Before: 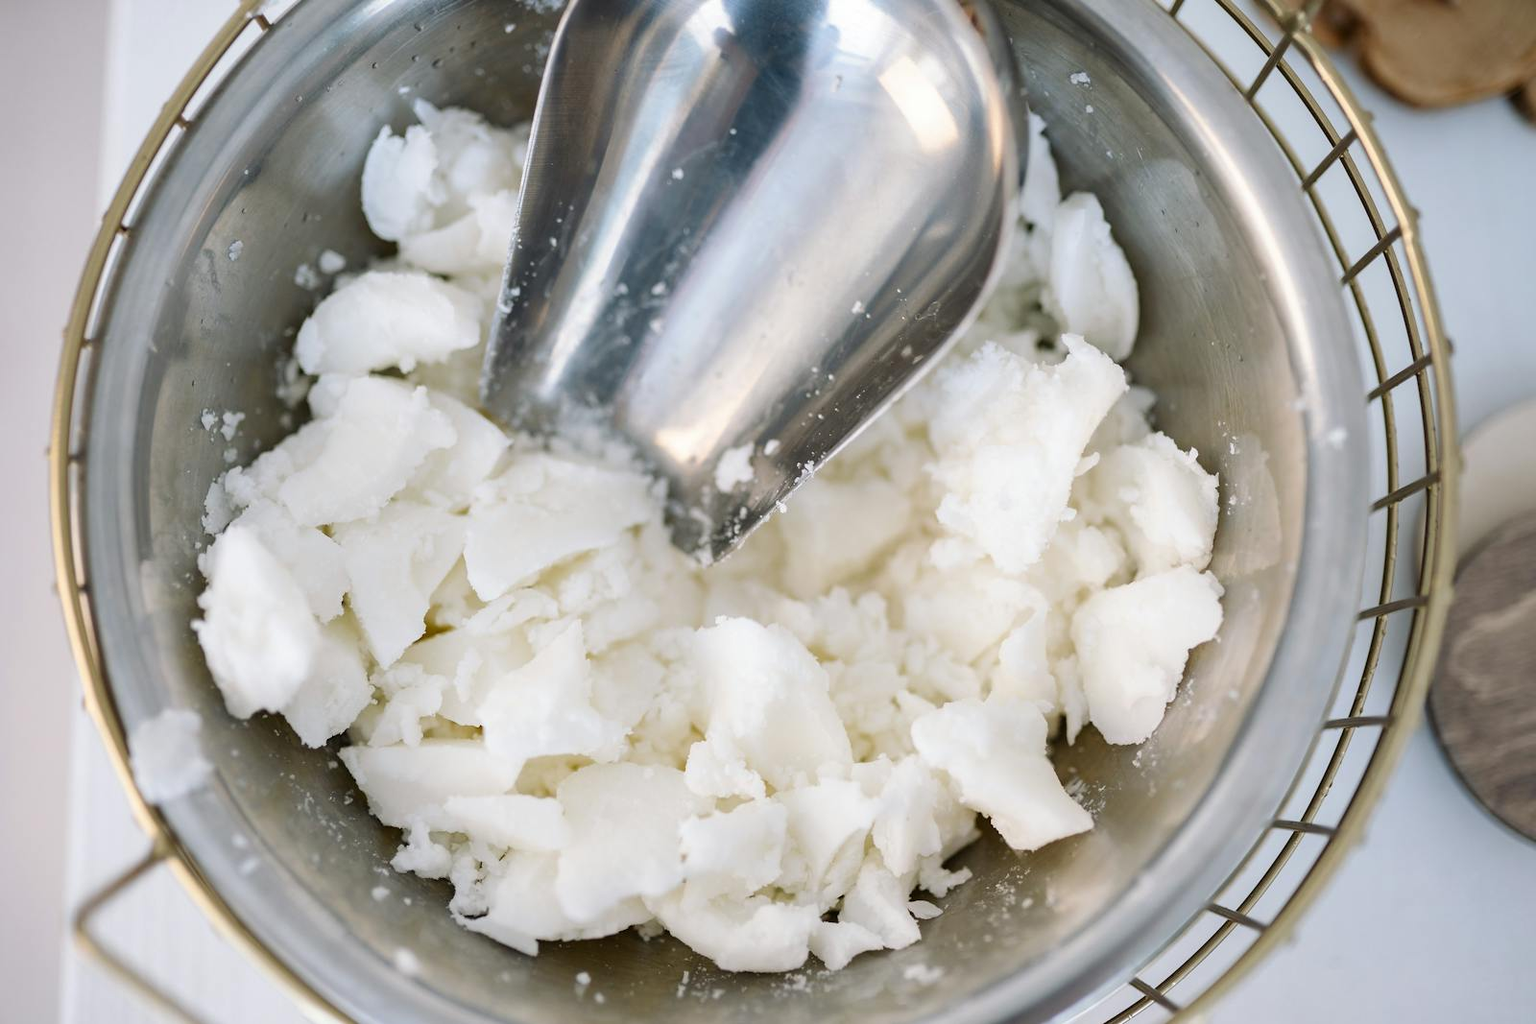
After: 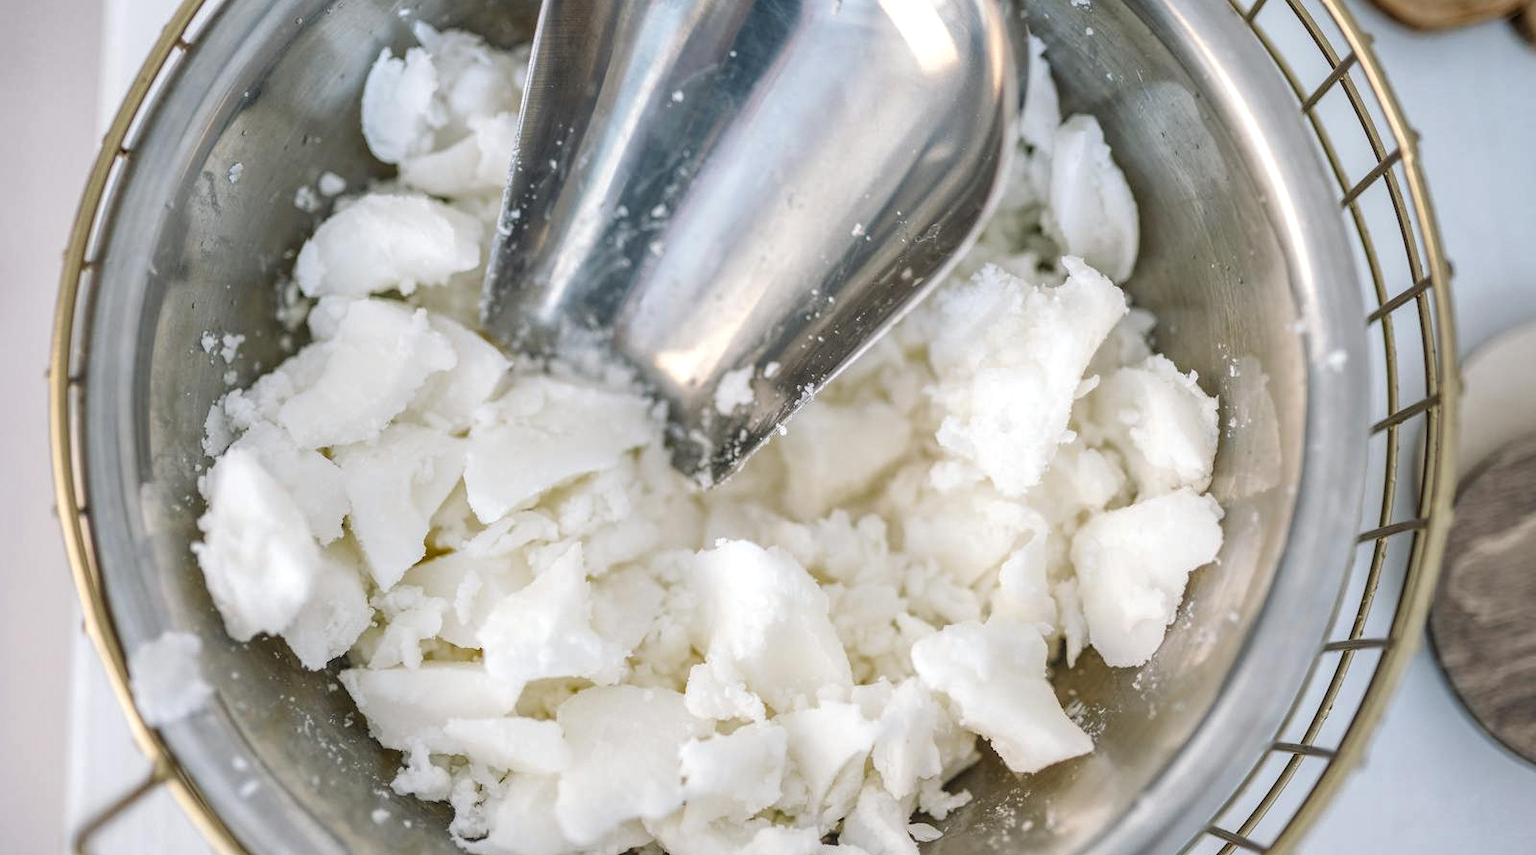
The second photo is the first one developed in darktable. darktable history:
local contrast: highlights 74%, shadows 55%, detail 176%, midtone range 0.207
crop: top 7.625%, bottom 8.027%
